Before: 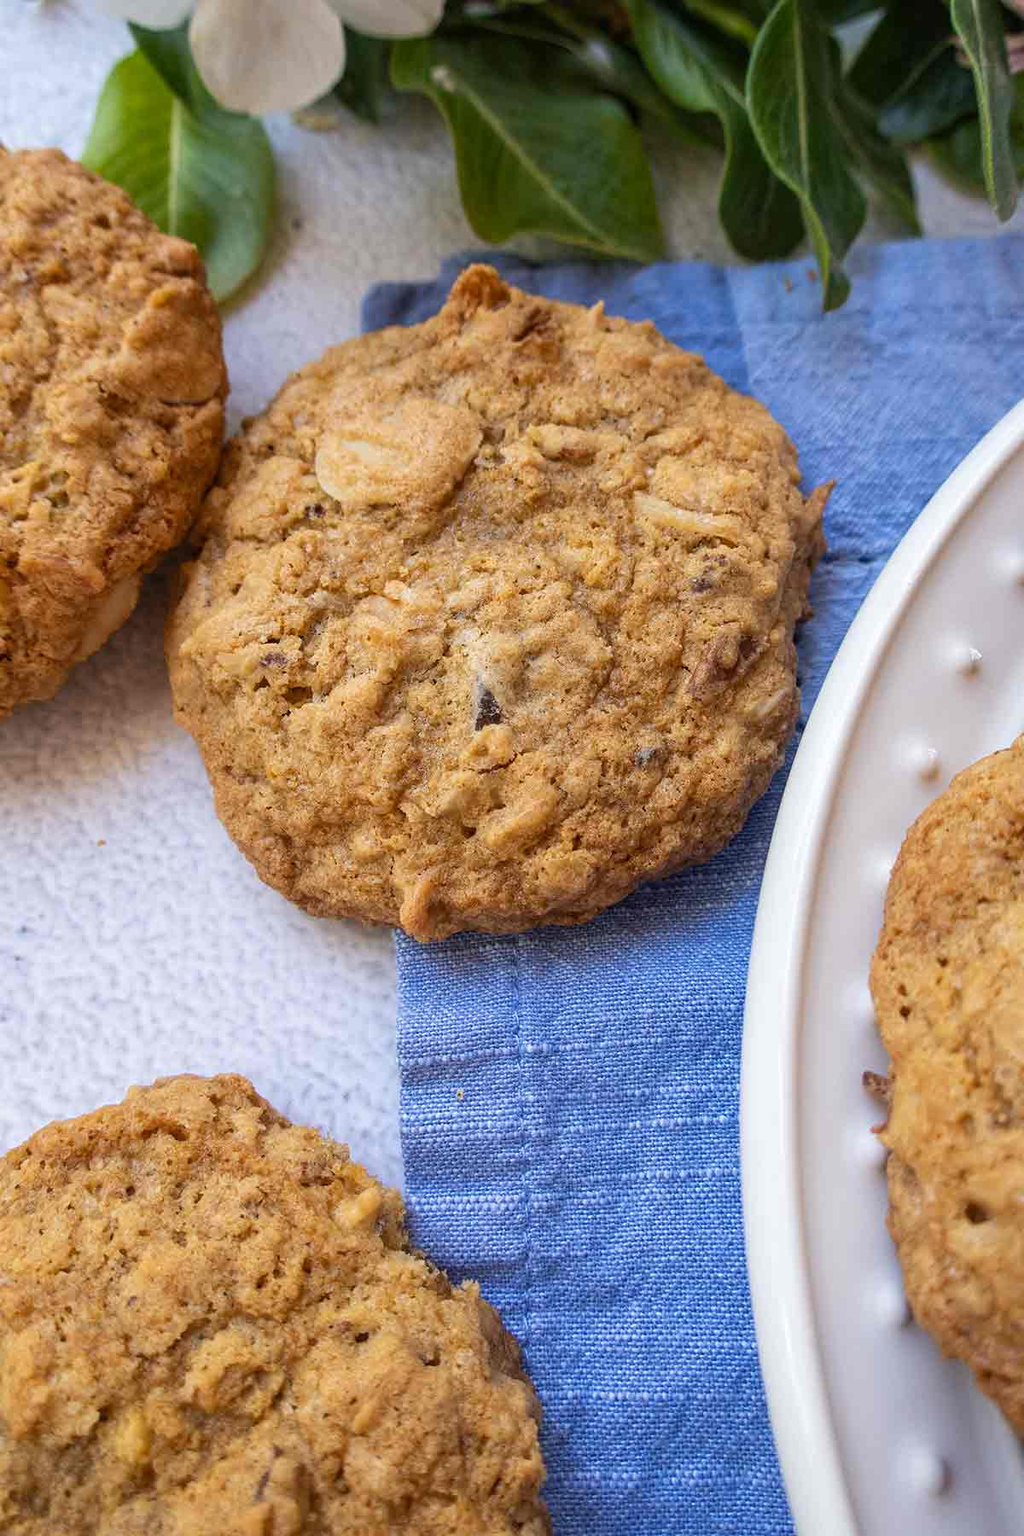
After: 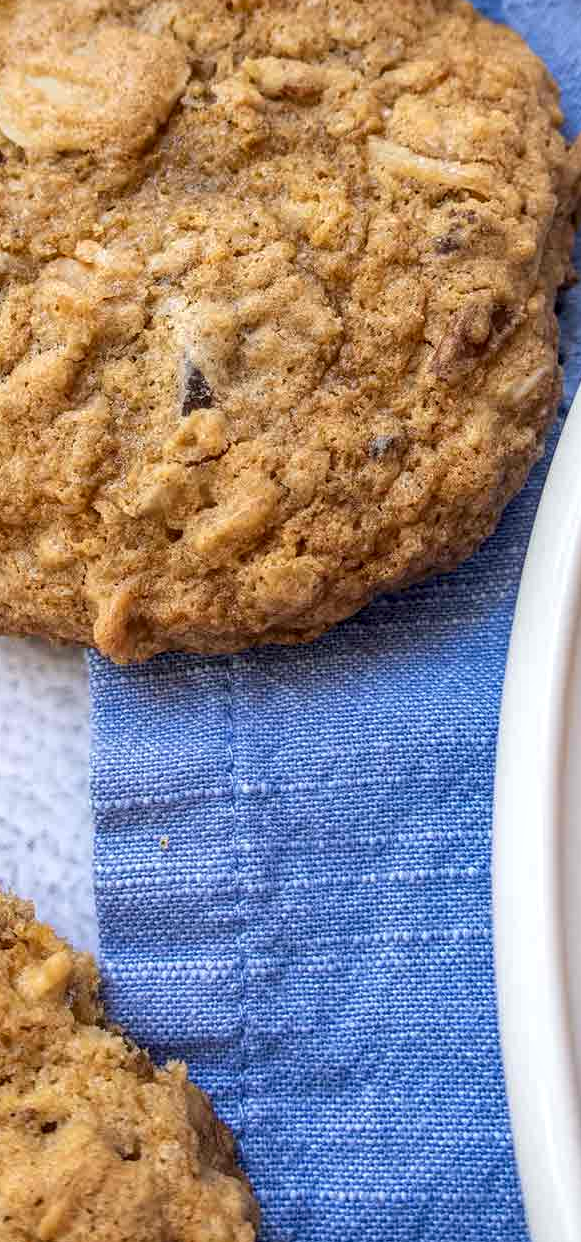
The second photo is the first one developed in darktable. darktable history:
local contrast: detail 130%
crop: left 31.329%, top 24.446%, right 20.238%, bottom 6.502%
